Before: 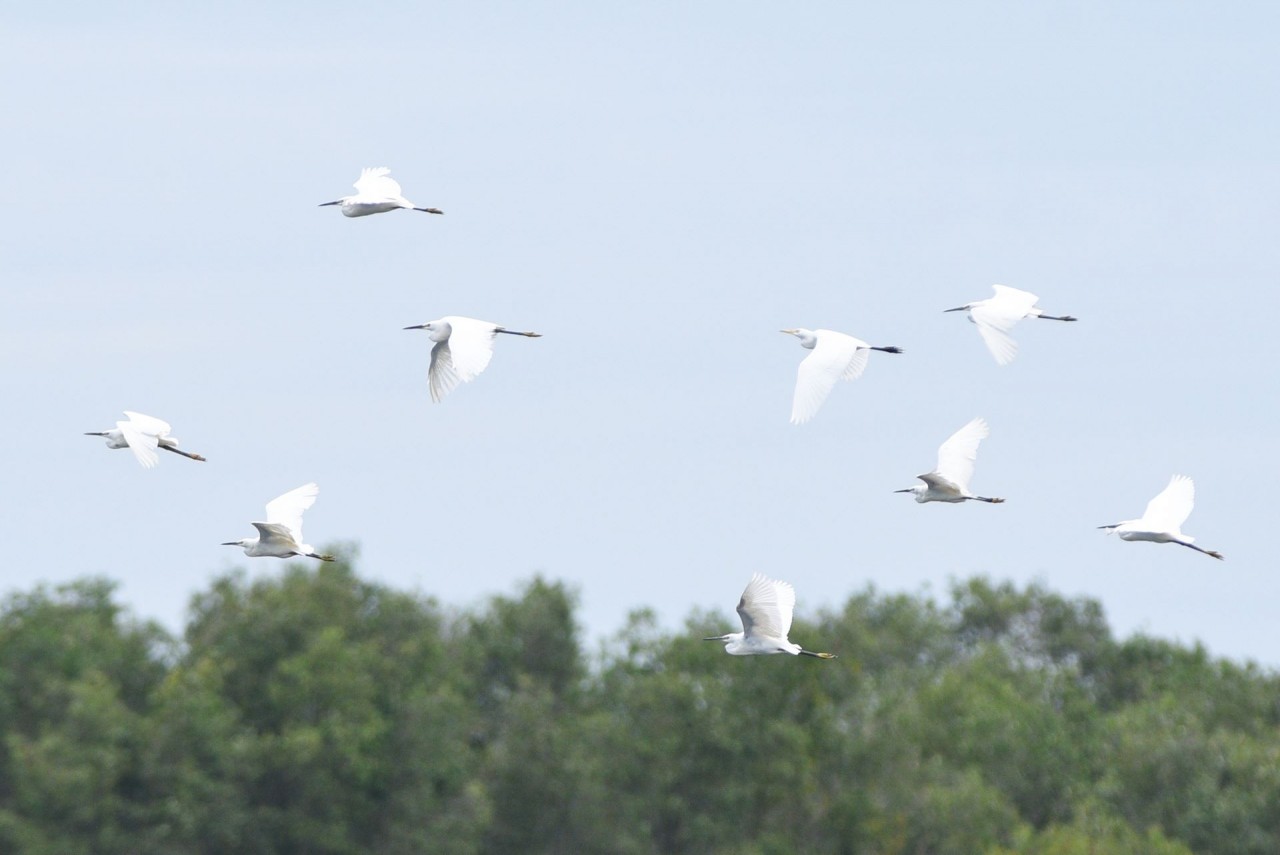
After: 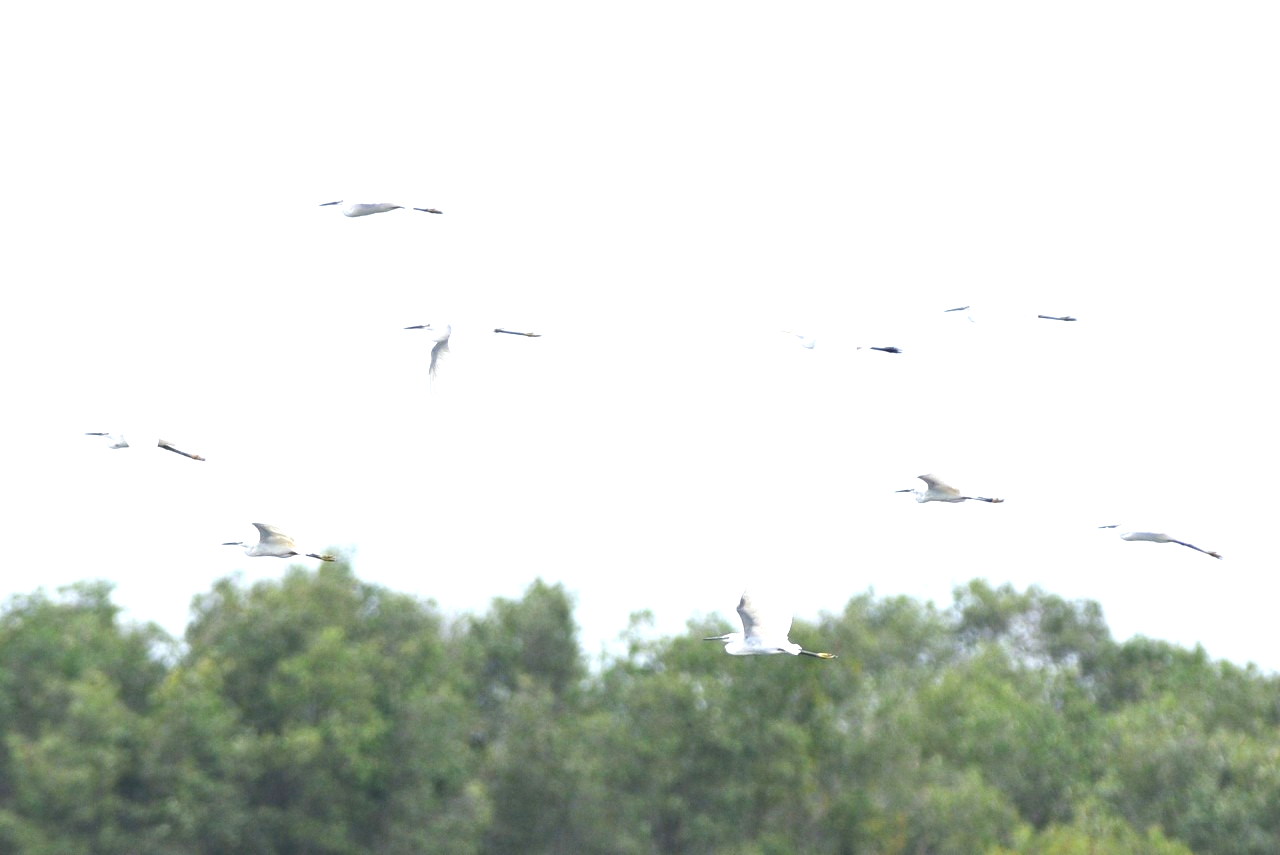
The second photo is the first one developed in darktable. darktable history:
exposure: black level correction 0.001, exposure 0.193 EV, compensate highlight preservation false
tone equalizer: -8 EV -0.731 EV, -7 EV -0.703 EV, -6 EV -0.635 EV, -5 EV -0.415 EV, -3 EV 0.377 EV, -2 EV 0.6 EV, -1 EV 0.694 EV, +0 EV 0.748 EV, smoothing diameter 24.9%, edges refinement/feathering 8.08, preserve details guided filter
